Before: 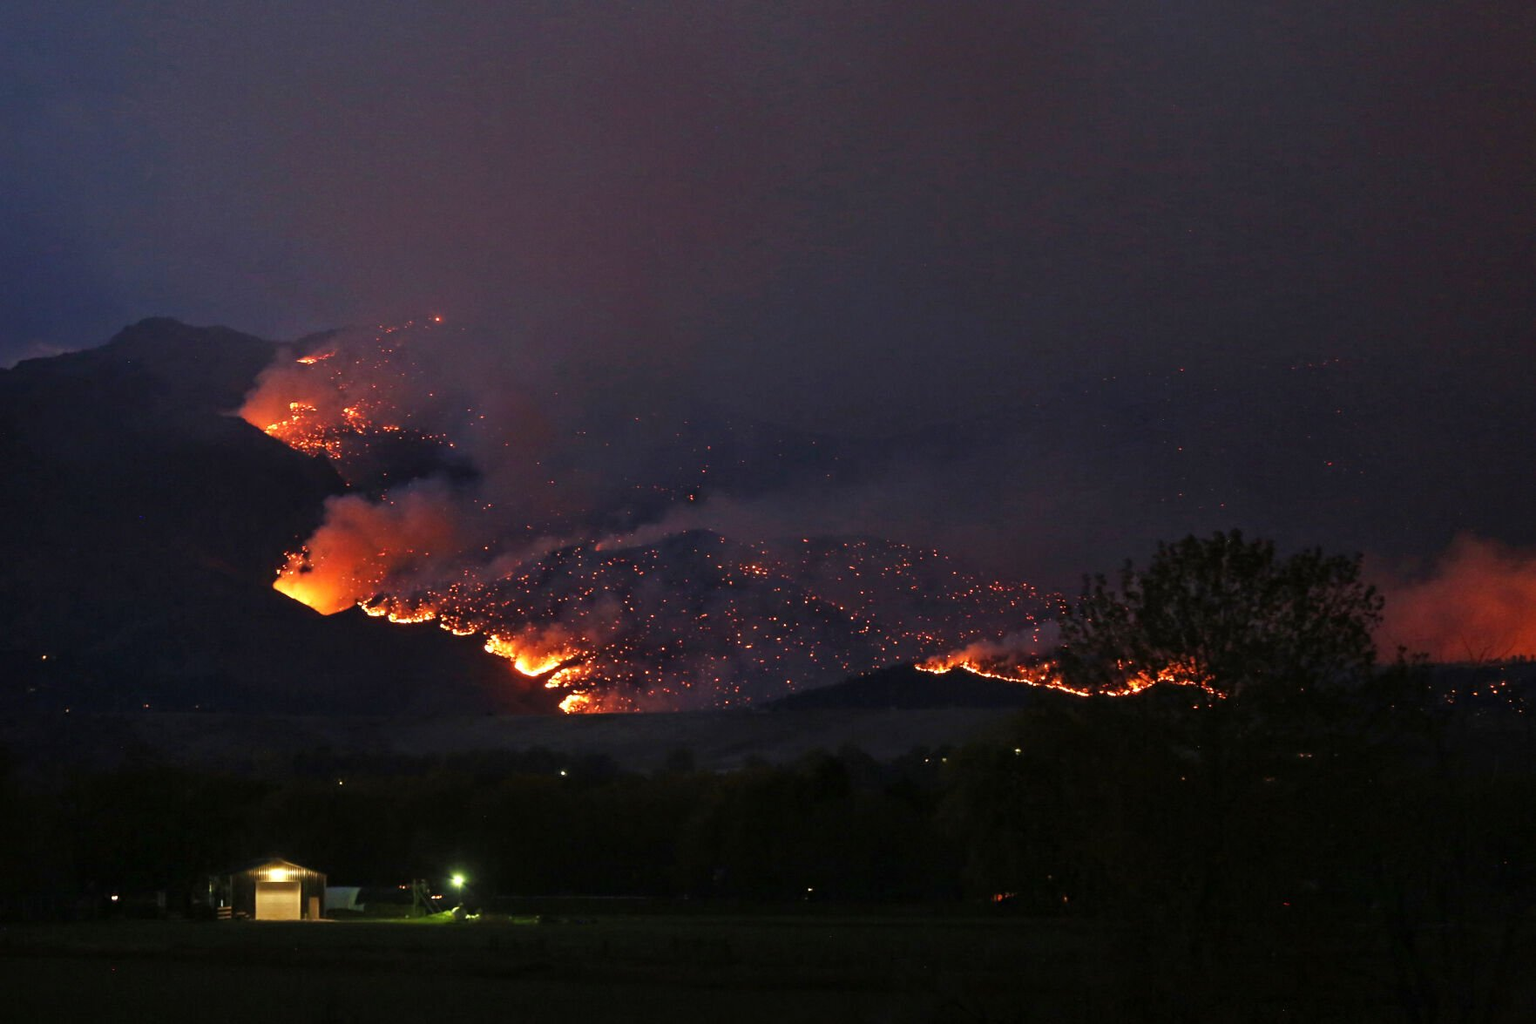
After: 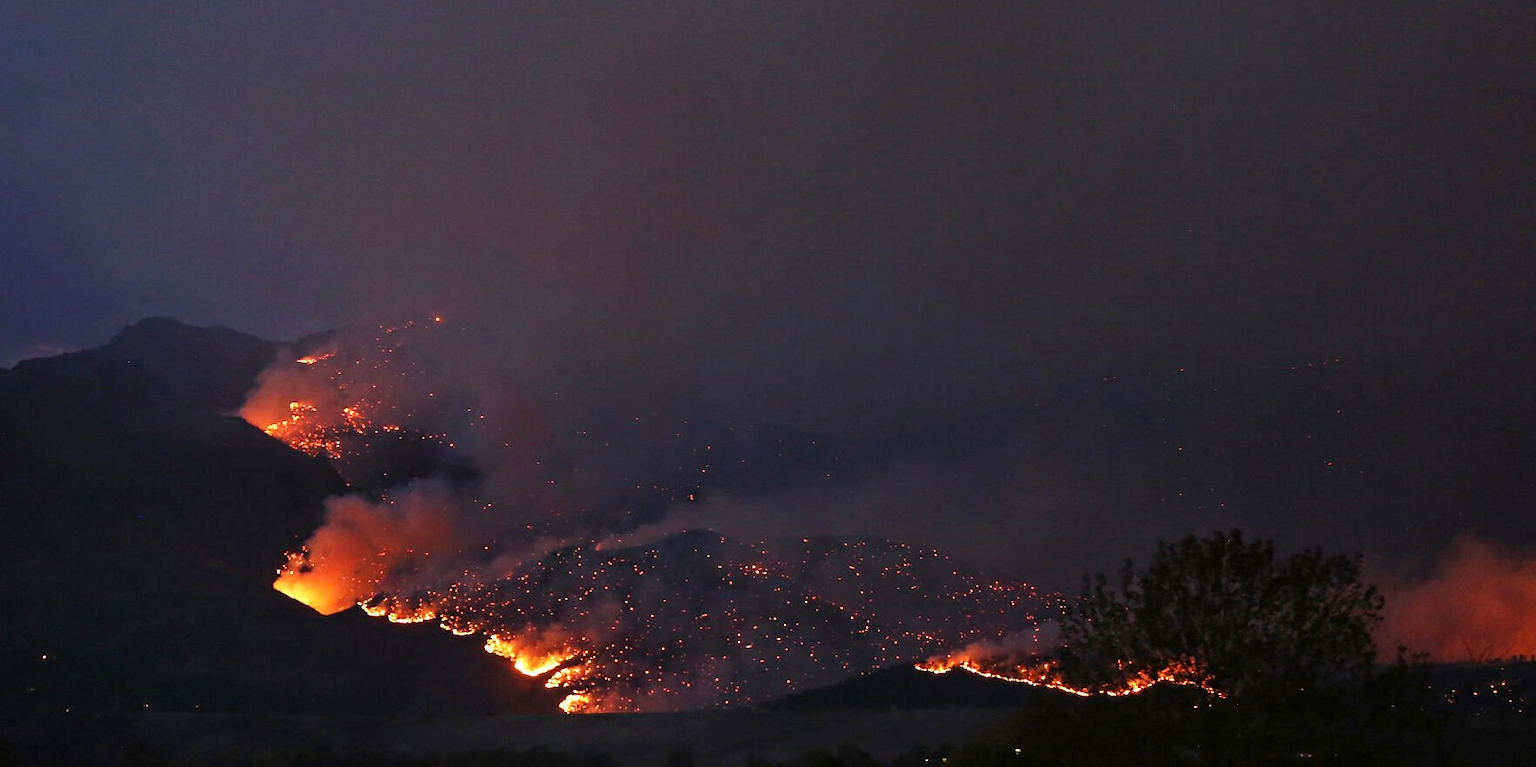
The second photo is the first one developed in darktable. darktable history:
crop: bottom 24.992%
sharpen: radius 0.99
